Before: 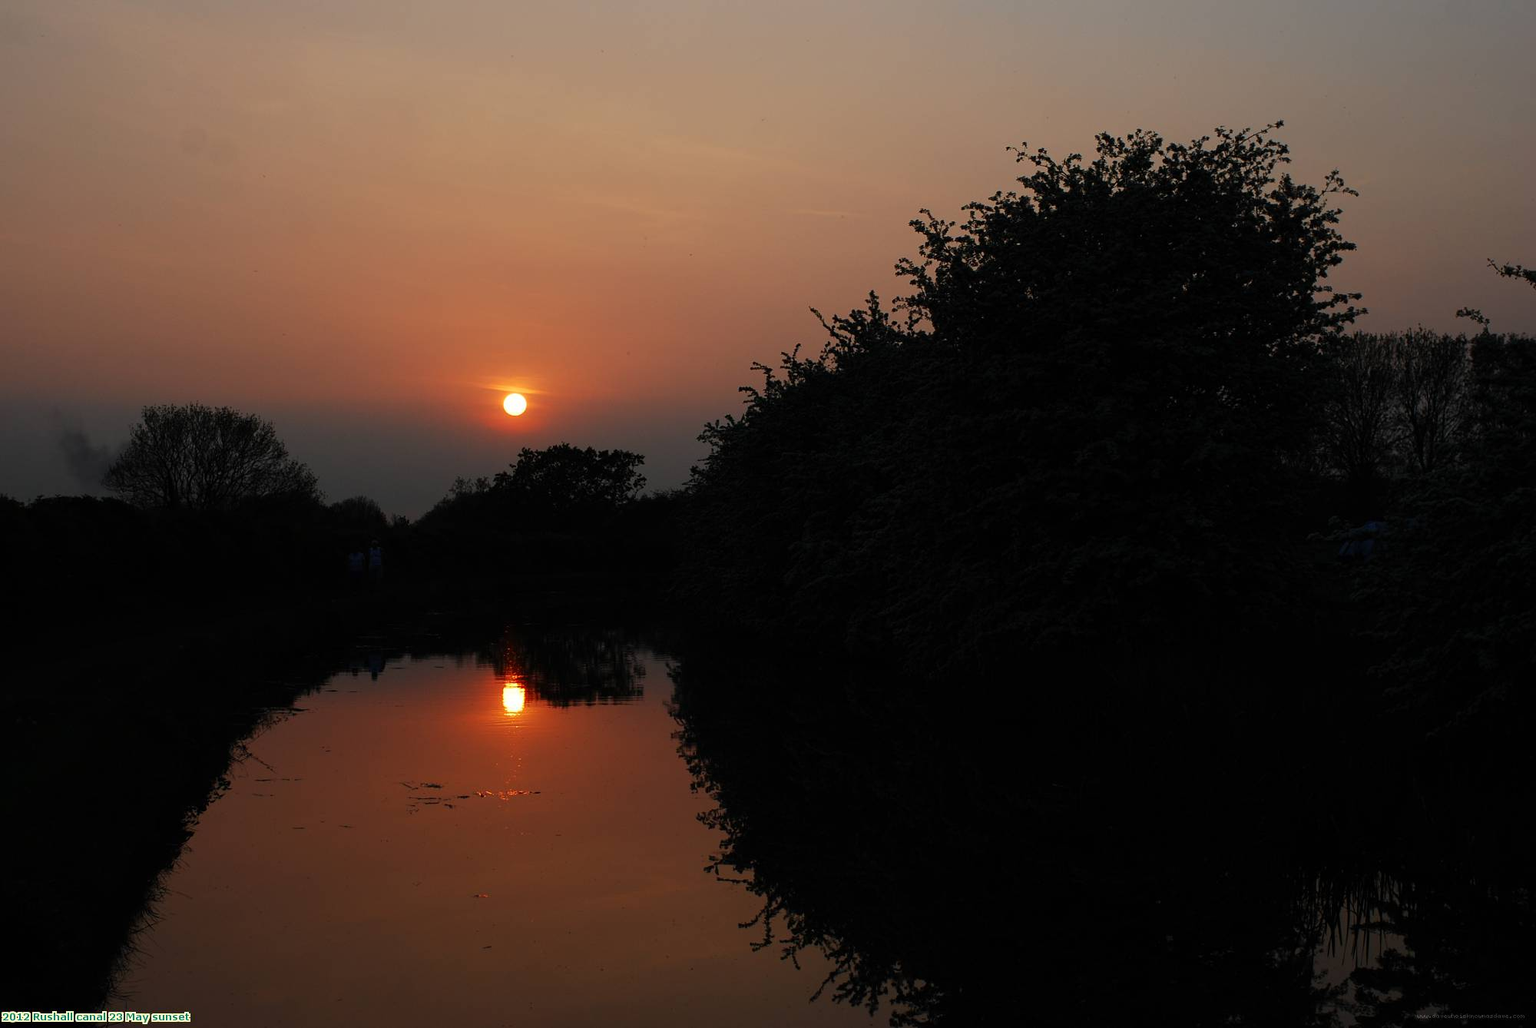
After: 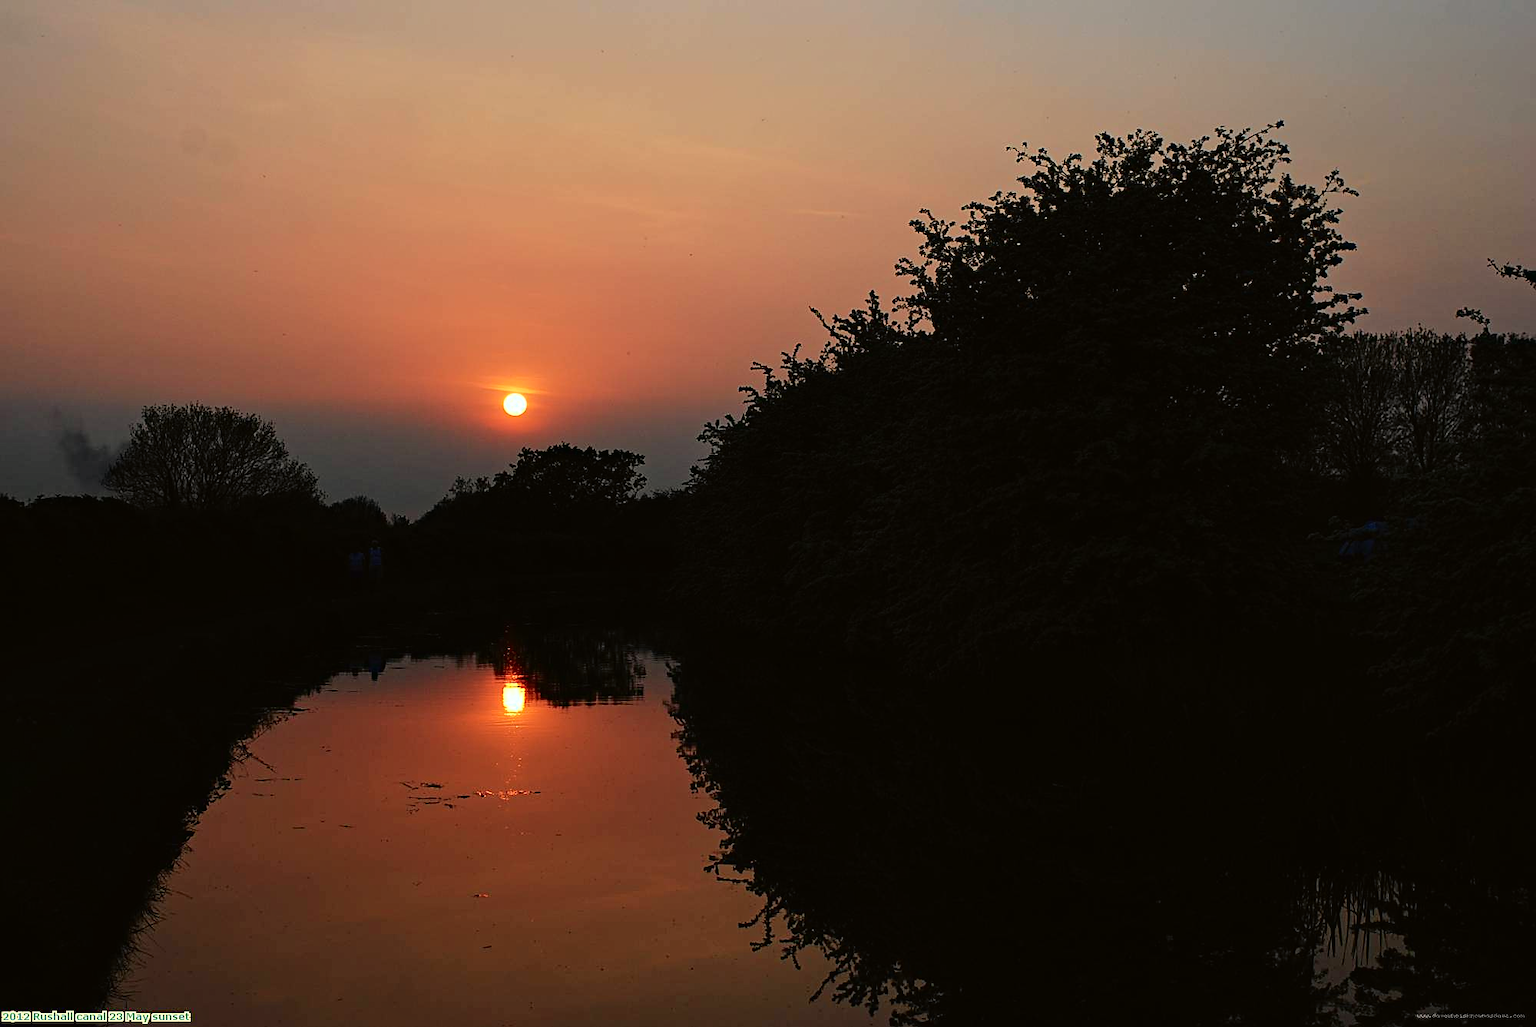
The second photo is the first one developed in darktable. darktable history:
haze removal: compatibility mode true, adaptive false
shadows and highlights: shadows 29.61, highlights -30.47, low approximation 0.01, soften with gaussian
tone curve: curves: ch0 [(0, 0.01) (0.052, 0.045) (0.136, 0.133) (0.29, 0.332) (0.453, 0.531) (0.676, 0.751) (0.89, 0.919) (1, 1)]; ch1 [(0, 0) (0.094, 0.081) (0.285, 0.299) (0.385, 0.403) (0.446, 0.443) (0.495, 0.496) (0.544, 0.552) (0.589, 0.612) (0.722, 0.728) (1, 1)]; ch2 [(0, 0) (0.257, 0.217) (0.43, 0.421) (0.498, 0.507) (0.531, 0.544) (0.56, 0.579) (0.625, 0.642) (1, 1)], color space Lab, independent channels, preserve colors none
sharpen: on, module defaults
